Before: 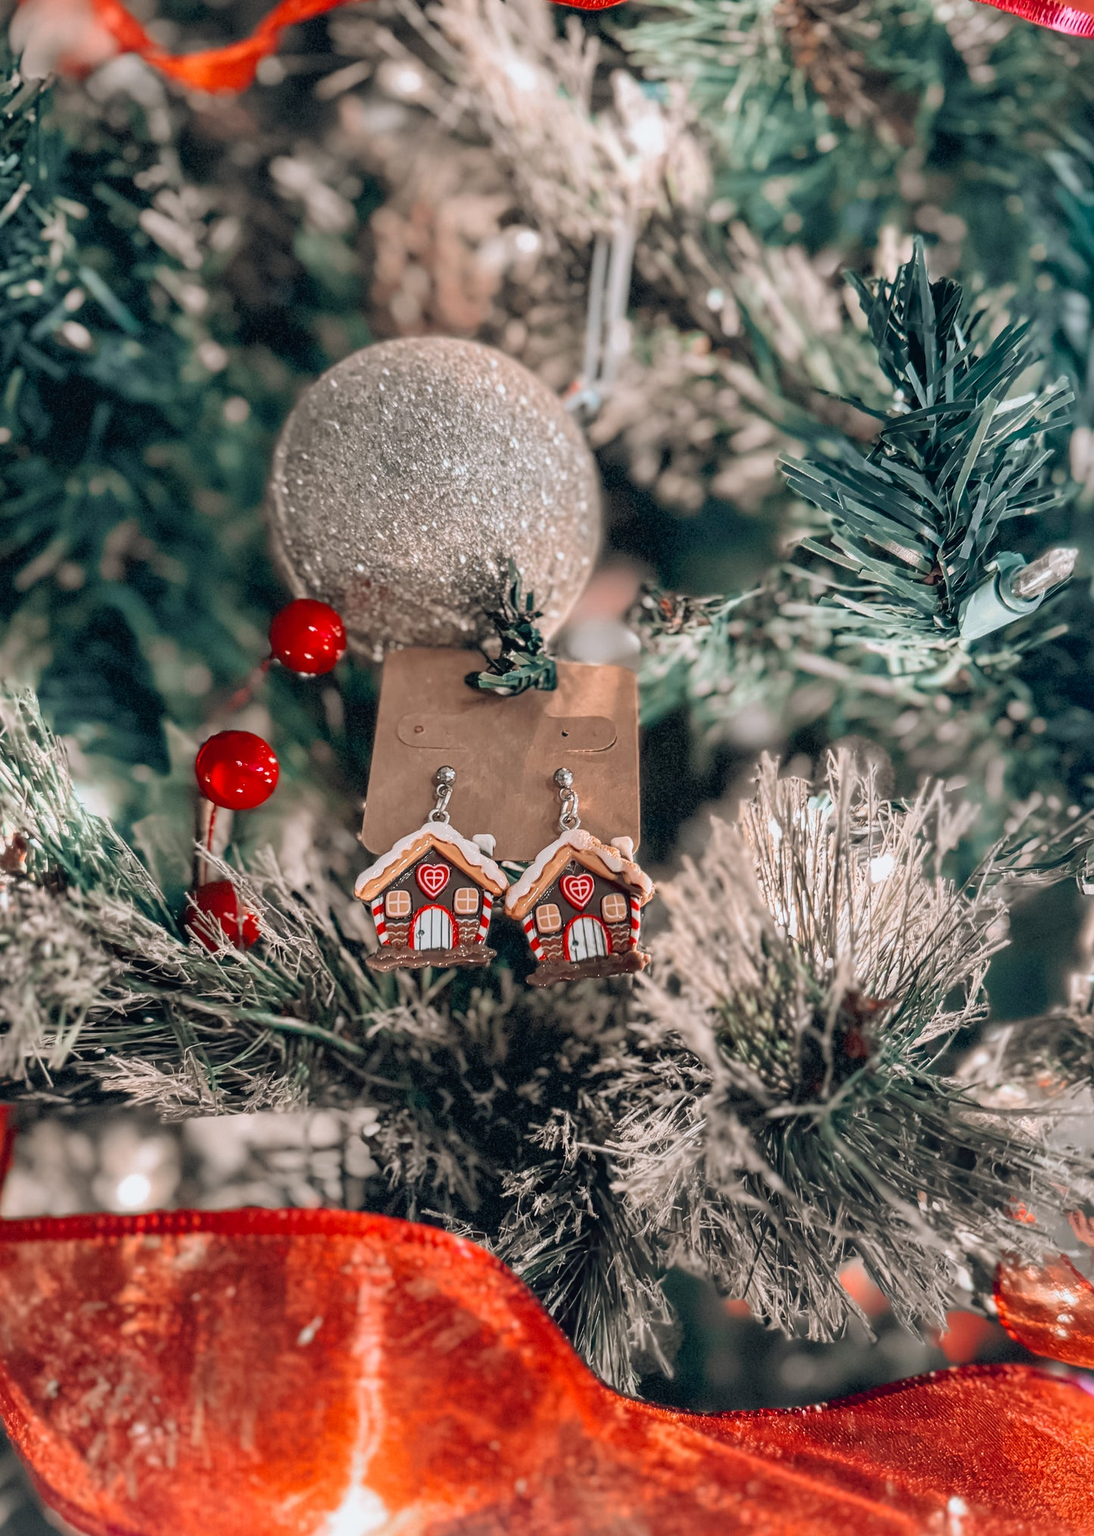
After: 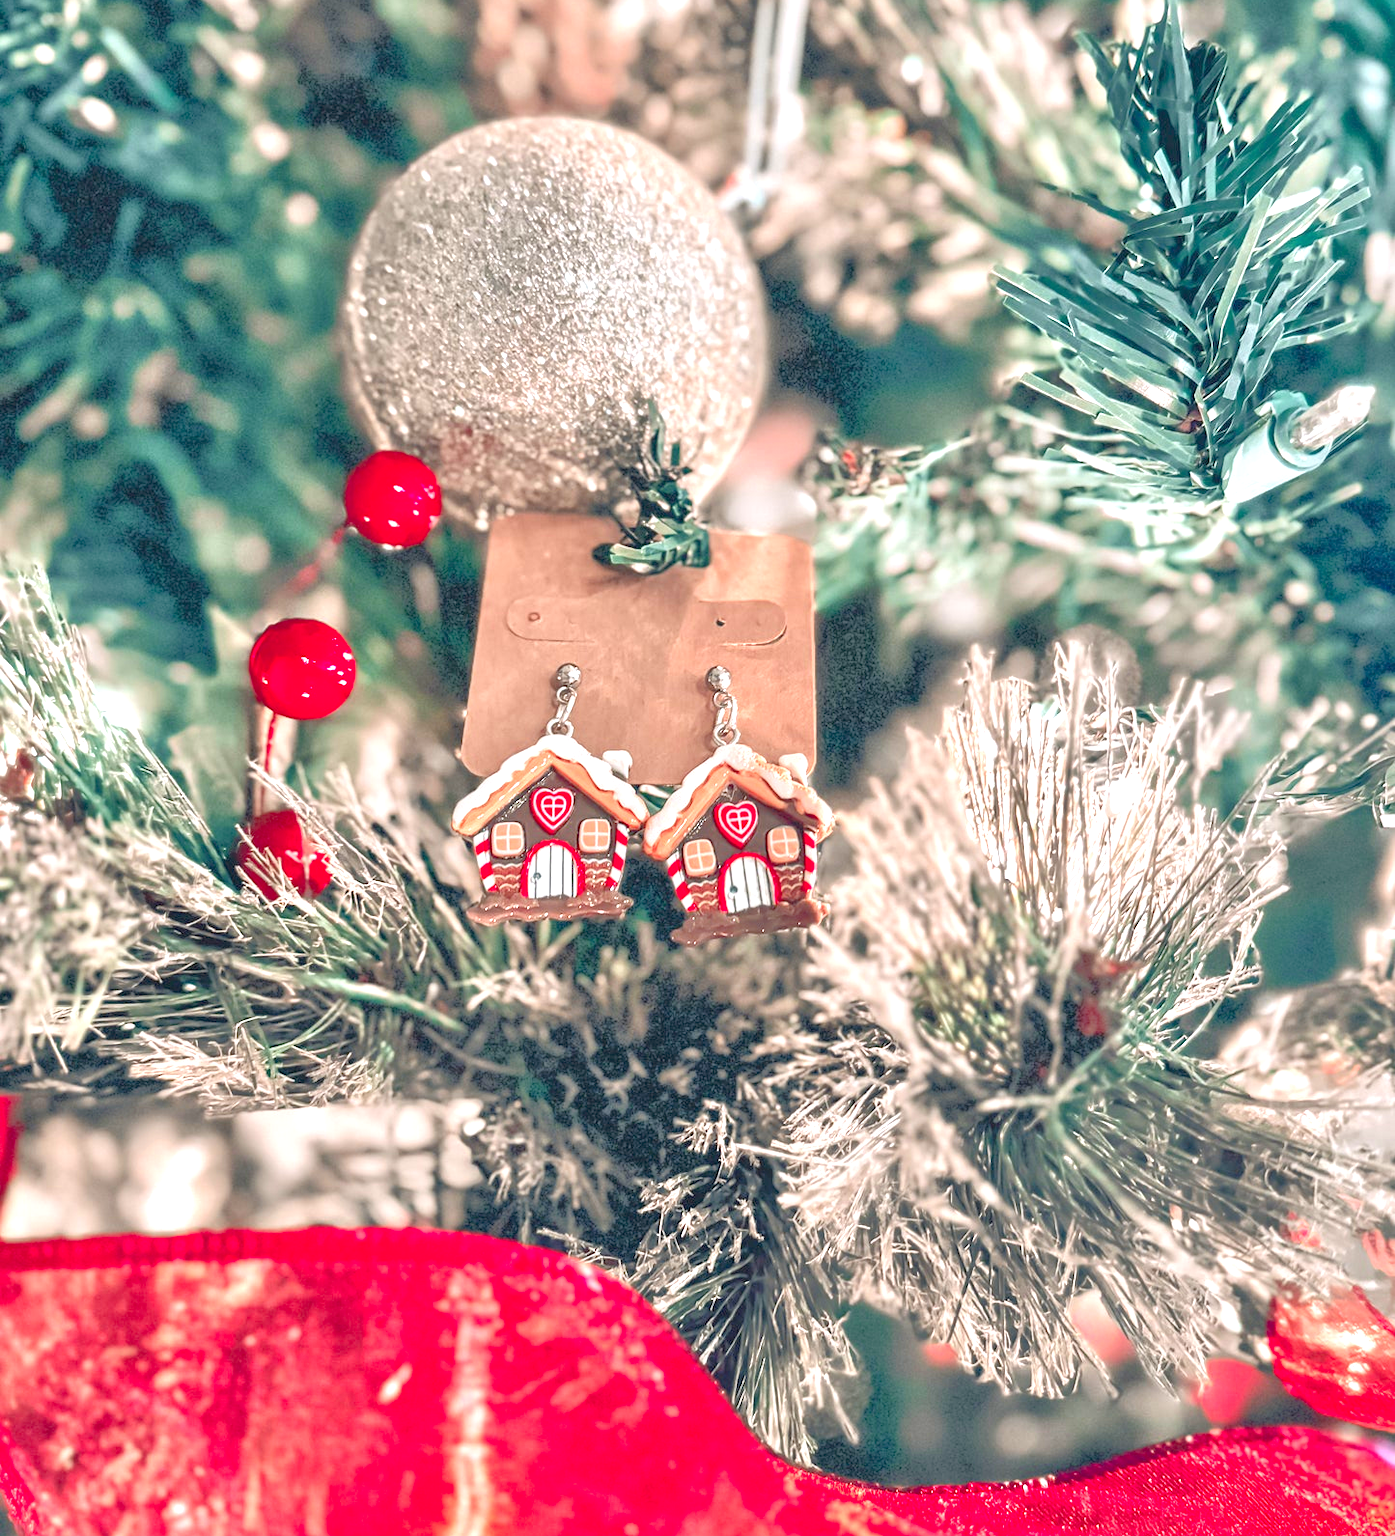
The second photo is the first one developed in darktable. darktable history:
color zones: curves: ch1 [(0.235, 0.558) (0.75, 0.5)]; ch2 [(0.25, 0.462) (0.749, 0.457)]
exposure: black level correction 0, exposure 0.947 EV, compensate exposure bias true, compensate highlight preservation false
crop and rotate: top 16%, bottom 5.523%
tone equalizer: -8 EV 2 EV, -7 EV 1.97 EV, -6 EV 1.96 EV, -5 EV 1.97 EV, -4 EV 1.98 EV, -3 EV 1.48 EV, -2 EV 0.972 EV, -1 EV 0.522 EV
